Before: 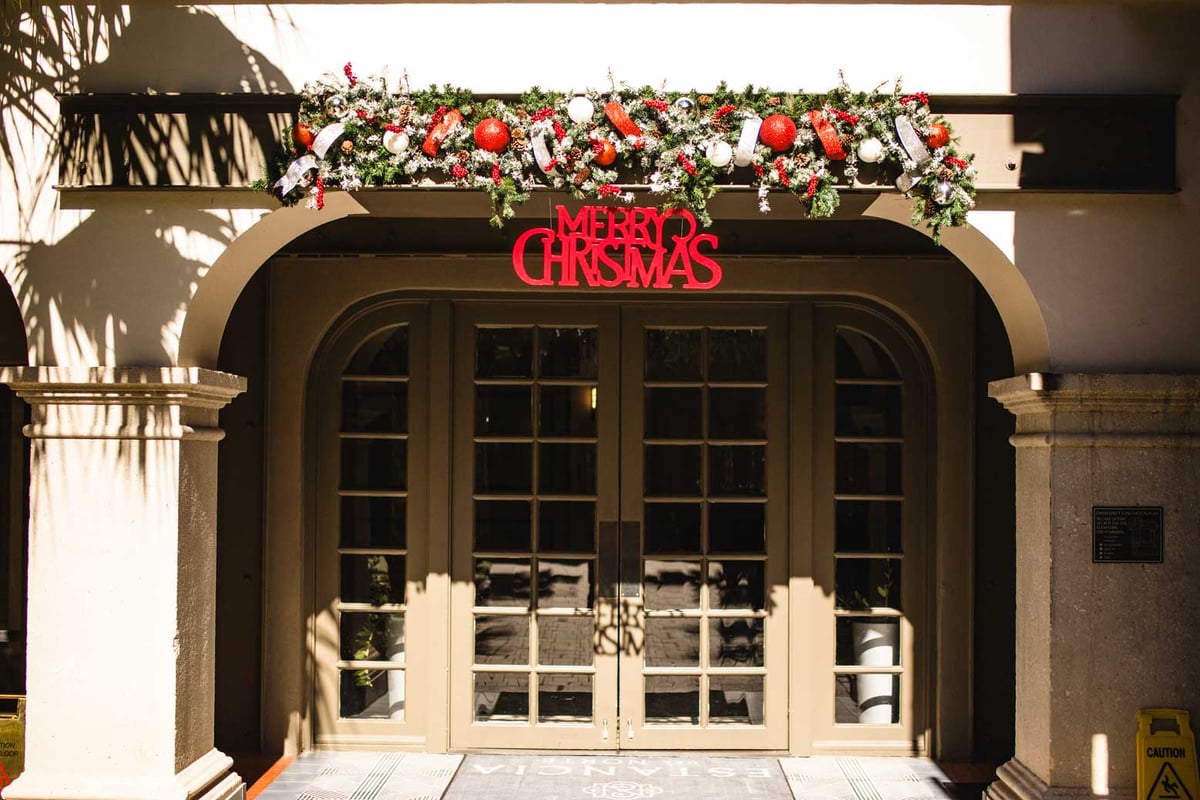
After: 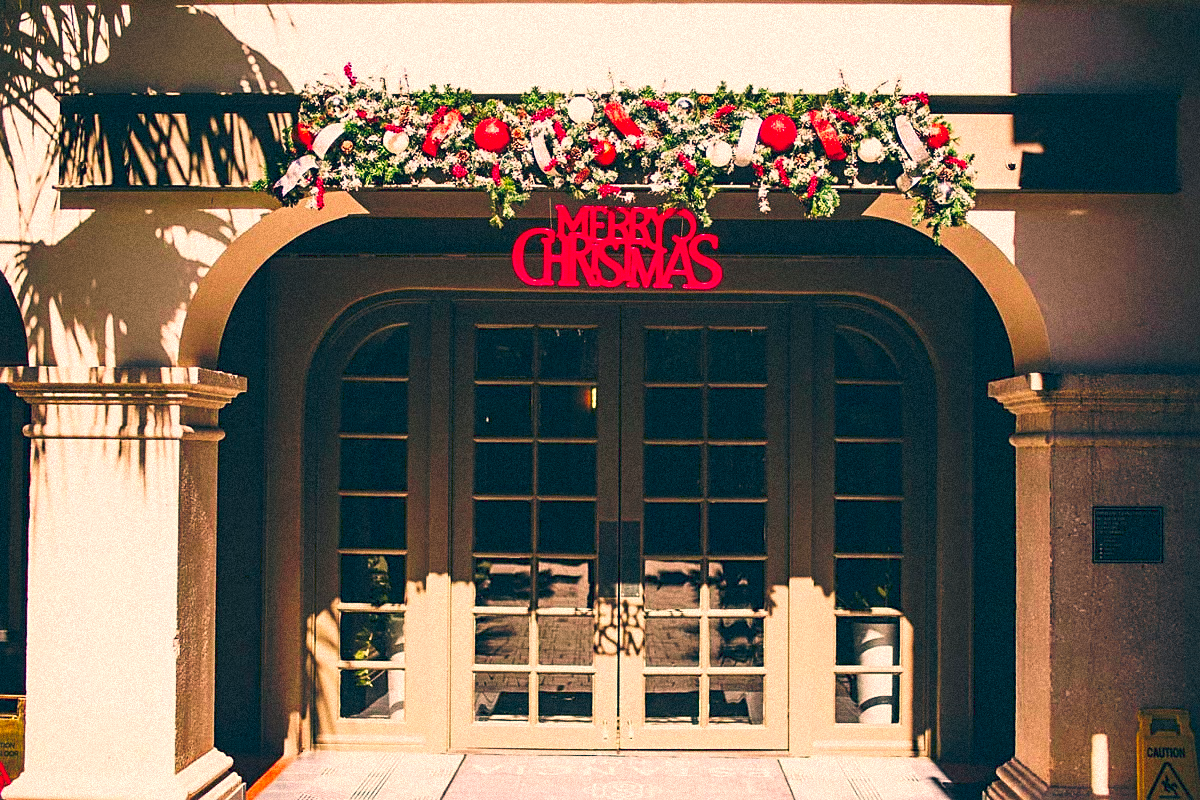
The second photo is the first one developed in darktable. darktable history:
tone curve: curves: ch0 [(0, 0) (0.003, 0.077) (0.011, 0.089) (0.025, 0.105) (0.044, 0.122) (0.069, 0.134) (0.1, 0.151) (0.136, 0.171) (0.177, 0.198) (0.224, 0.23) (0.277, 0.273) (0.335, 0.343) (0.399, 0.422) (0.468, 0.508) (0.543, 0.601) (0.623, 0.695) (0.709, 0.782) (0.801, 0.866) (0.898, 0.934) (1, 1)], preserve colors none
color contrast: green-magenta contrast 1.73, blue-yellow contrast 1.15
grain: coarseness 9.38 ISO, strength 34.99%, mid-tones bias 0%
sharpen: on, module defaults
color correction: highlights a* 10.32, highlights b* 14.66, shadows a* -9.59, shadows b* -15.02
